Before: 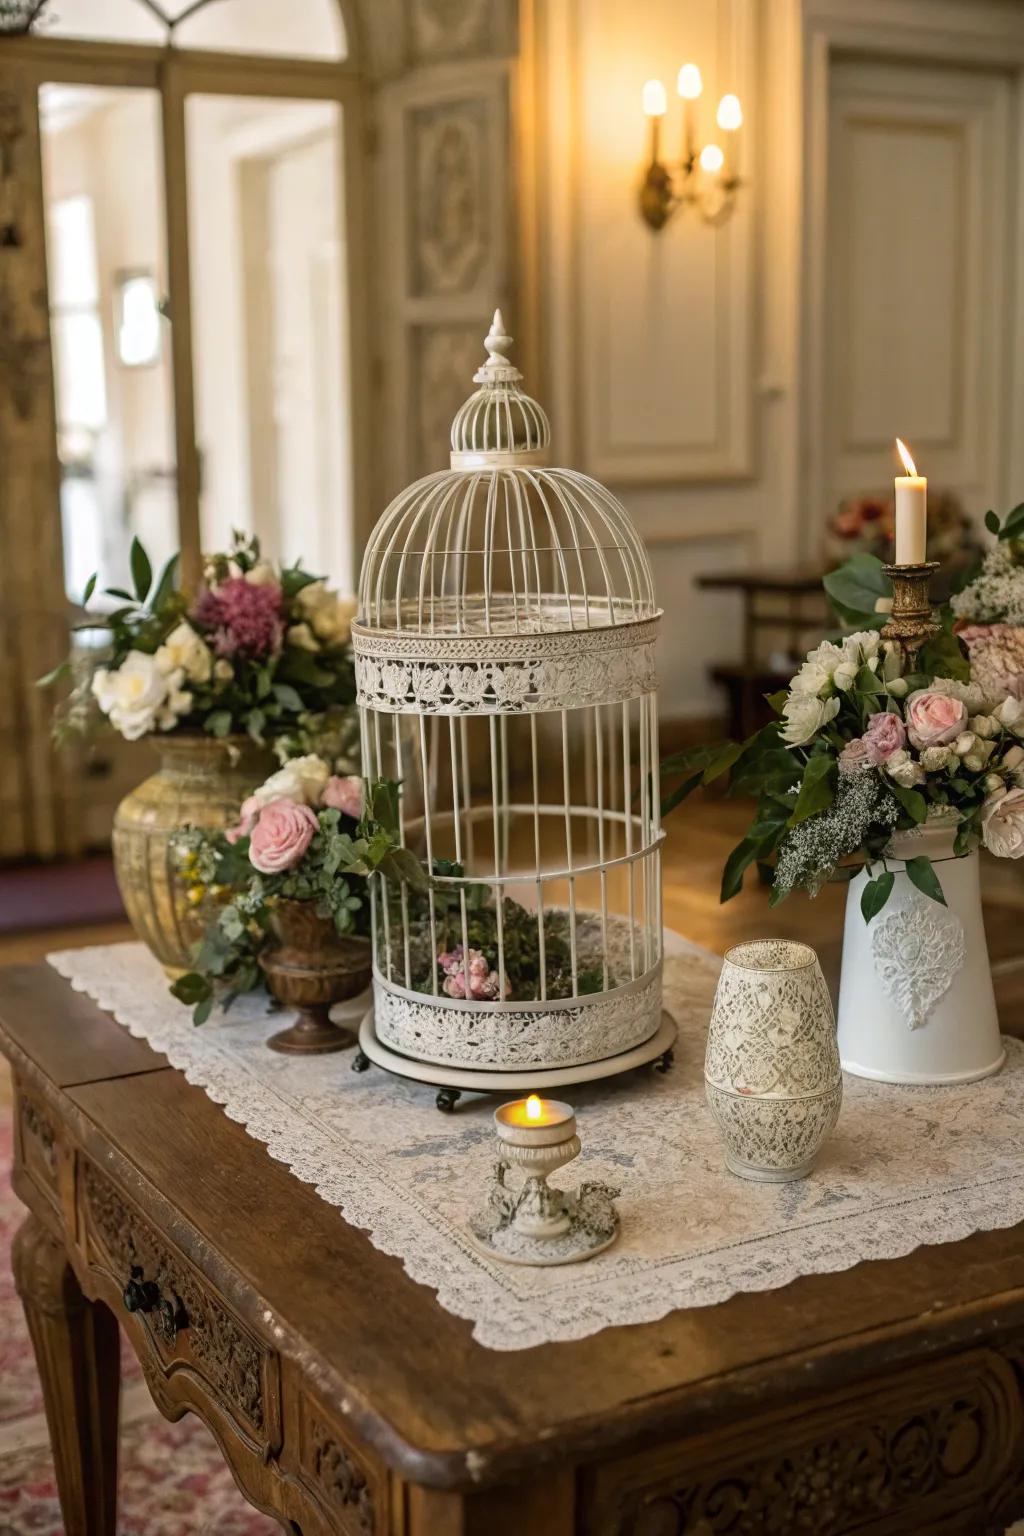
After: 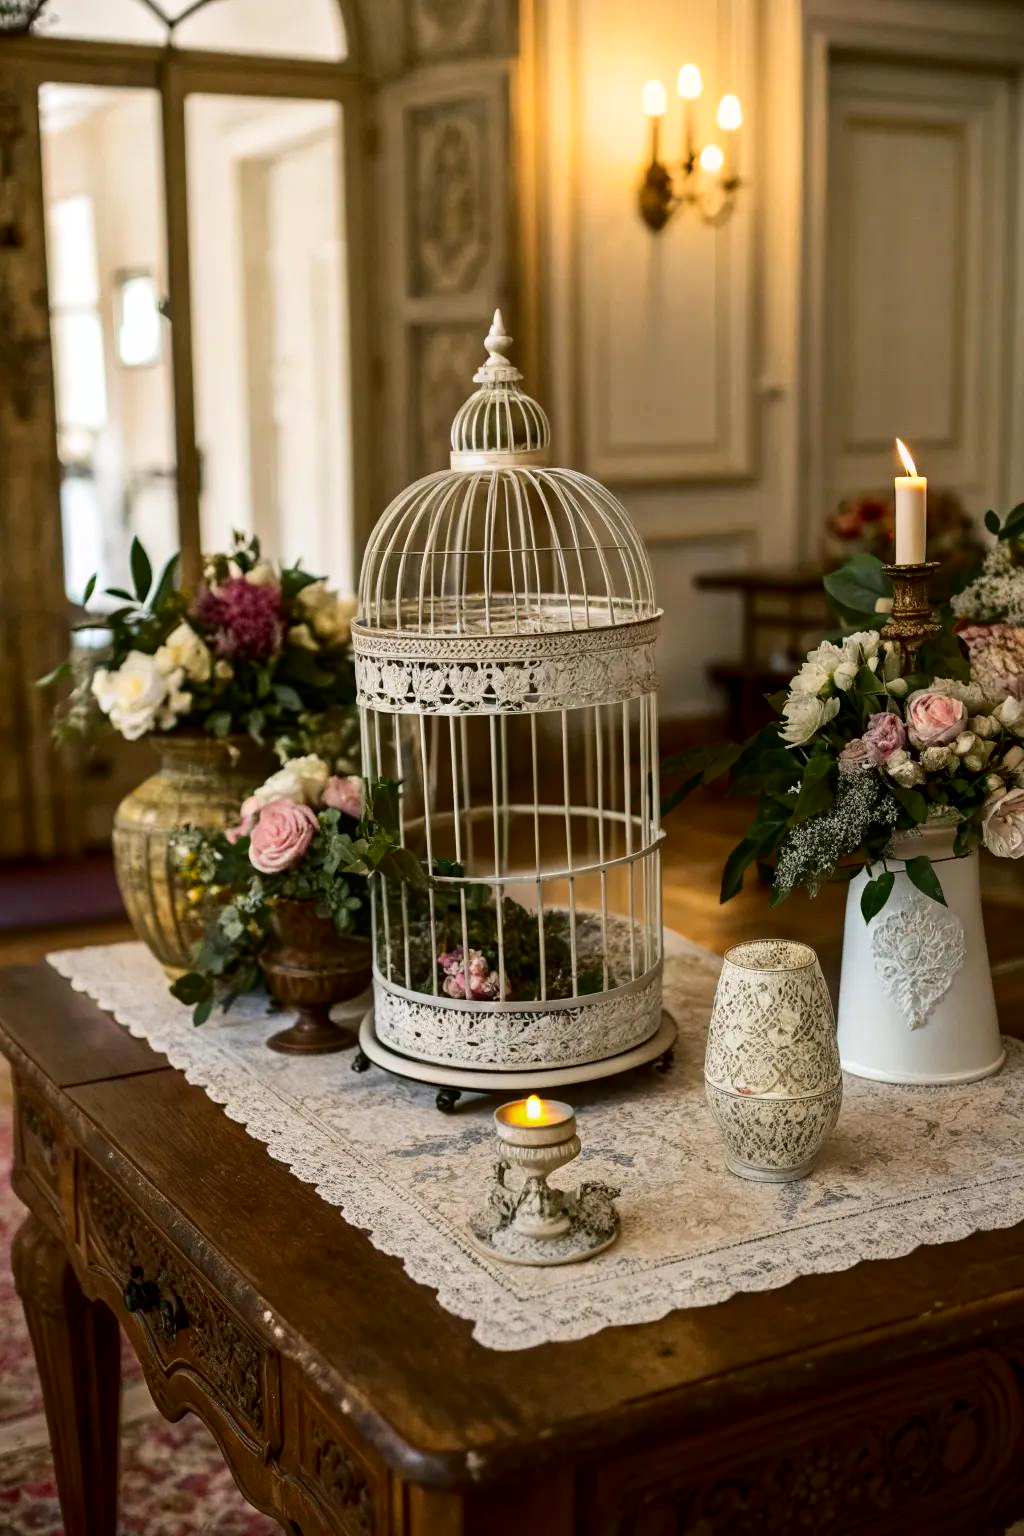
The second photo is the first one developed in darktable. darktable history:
contrast brightness saturation: contrast 0.197, brightness -0.103, saturation 0.104
